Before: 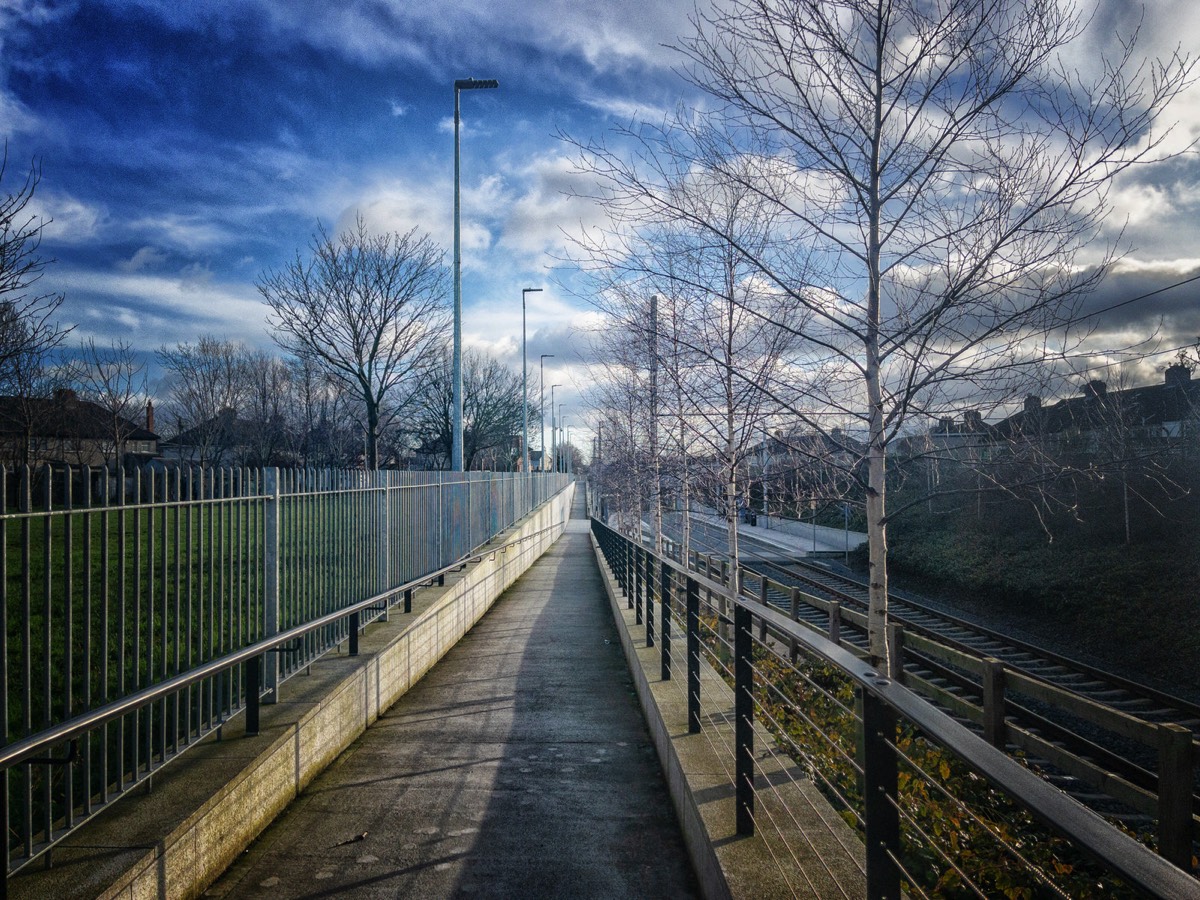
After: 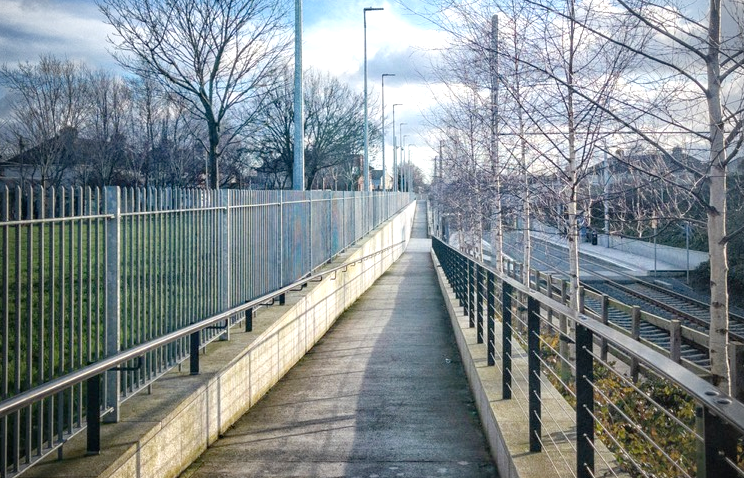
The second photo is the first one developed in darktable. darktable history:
exposure: black level correction 0, exposure 0.5 EV, compensate exposure bias true, compensate highlight preservation false
vignetting: fall-off radius 60.92%
crop: left 13.312%, top 31.28%, right 24.627%, bottom 15.582%
